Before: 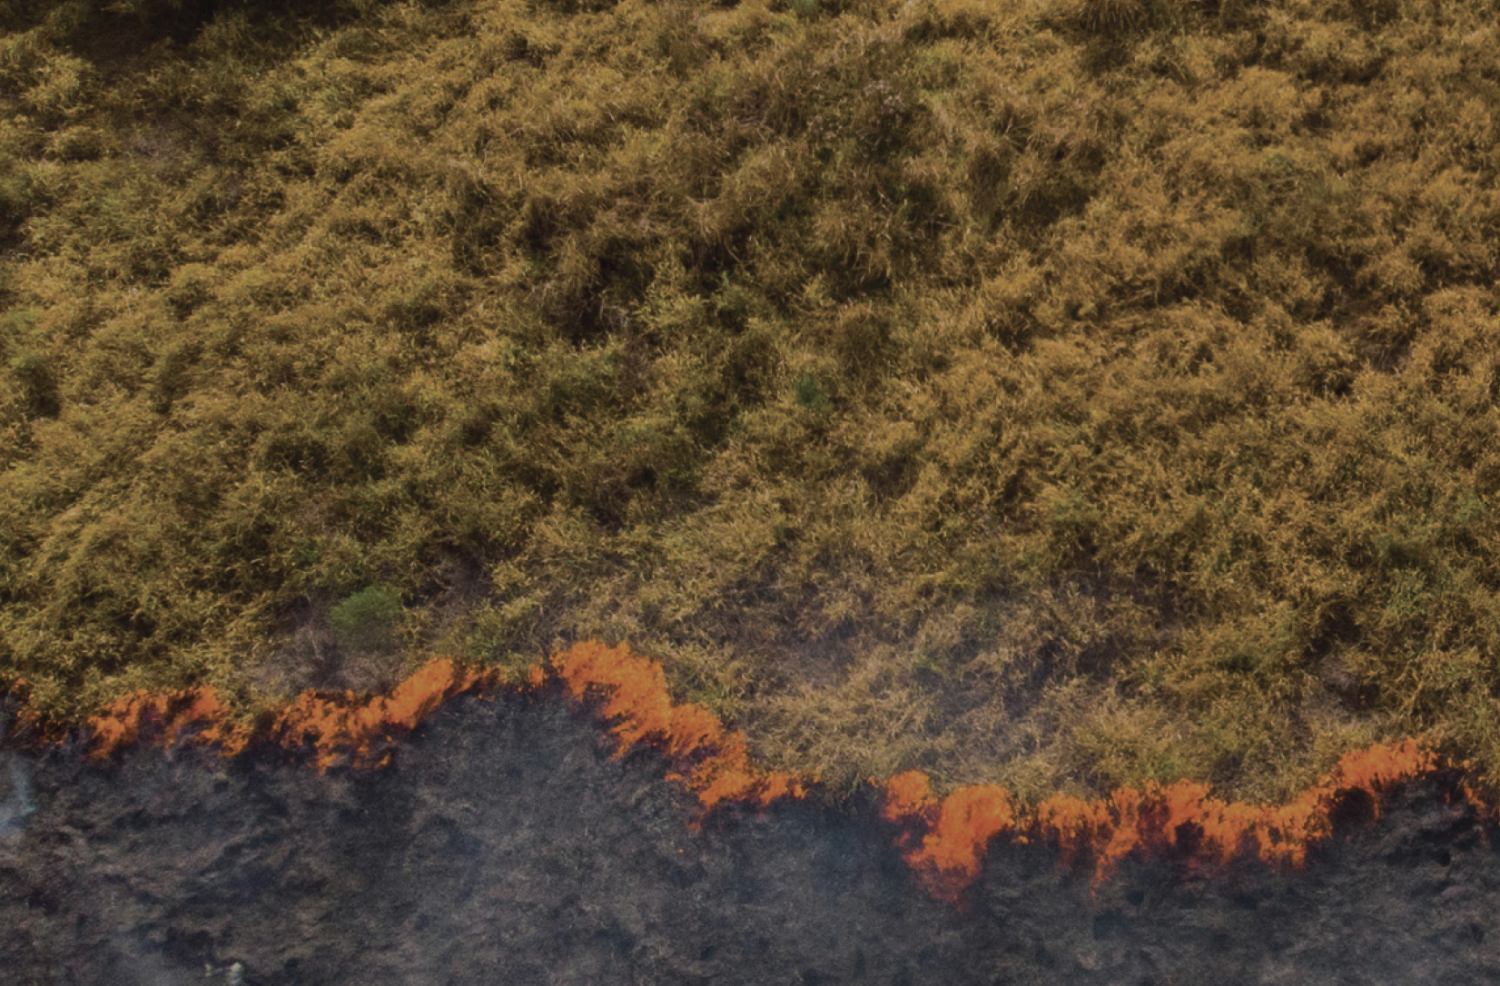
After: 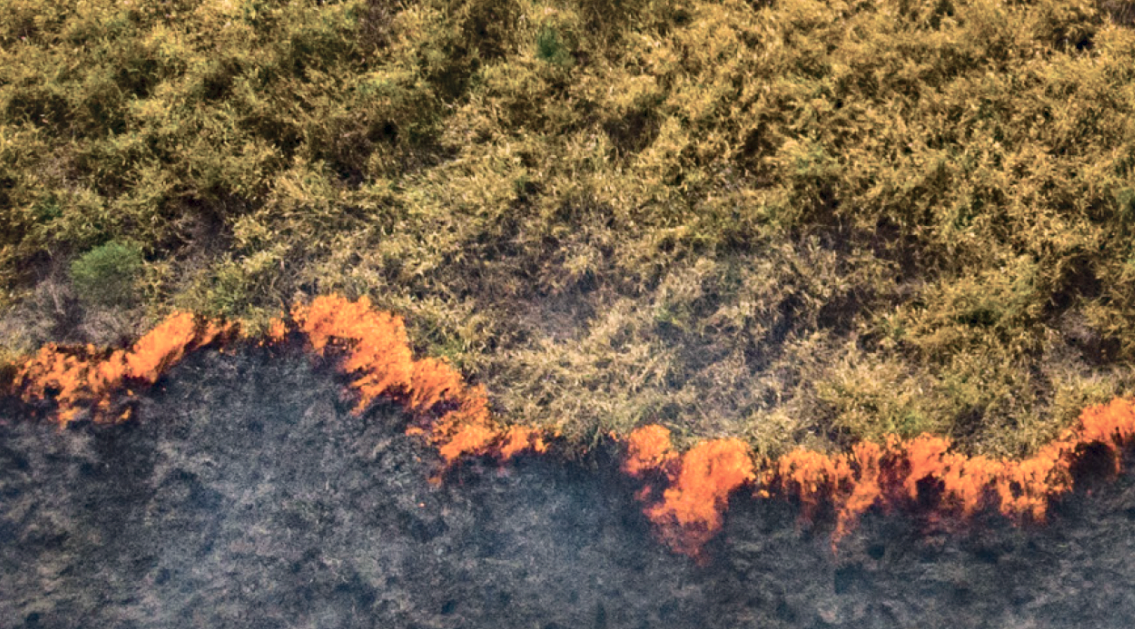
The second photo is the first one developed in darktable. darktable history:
local contrast: mode bilateral grid, contrast 25, coarseness 60, detail 151%, midtone range 0.2
haze removal: strength 0.25, distance 0.25, compatibility mode true, adaptive false
crop and rotate: left 17.299%, top 35.115%, right 7.015%, bottom 1.024%
exposure: black level correction 0, exposure 1 EV, compensate exposure bias true, compensate highlight preservation false
